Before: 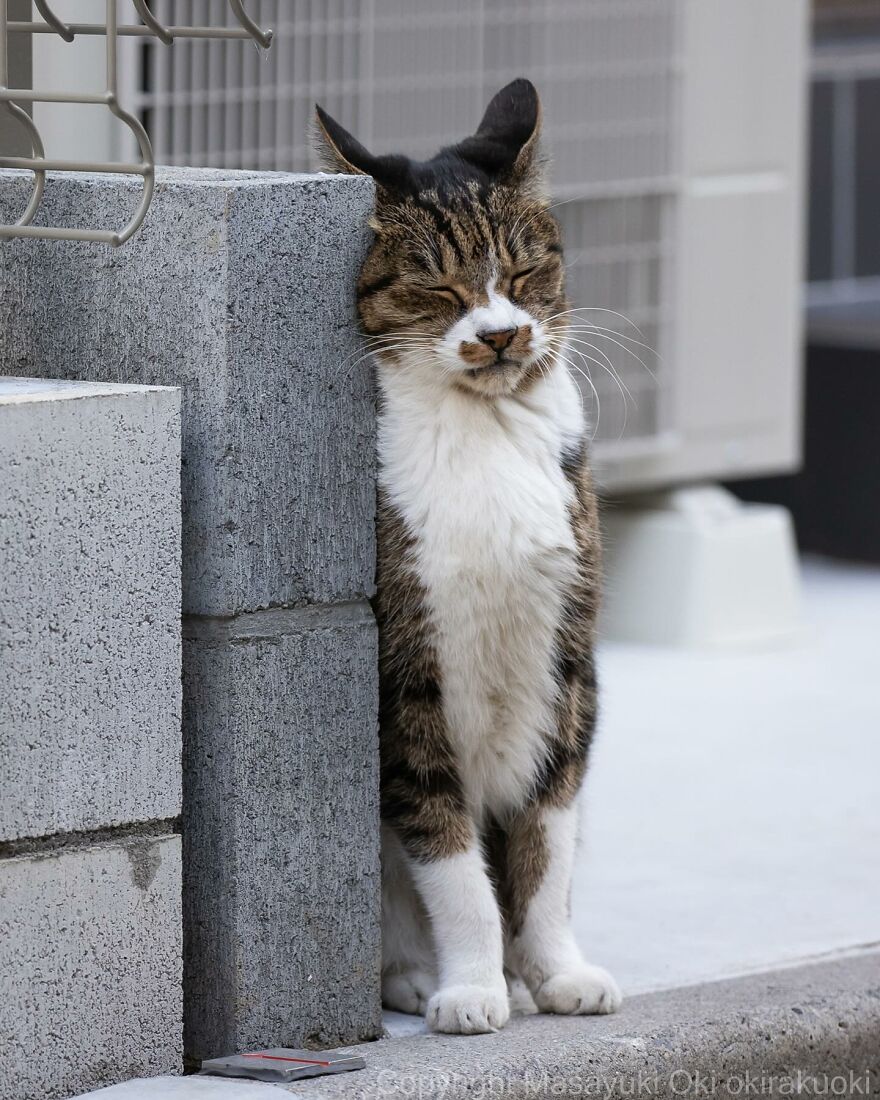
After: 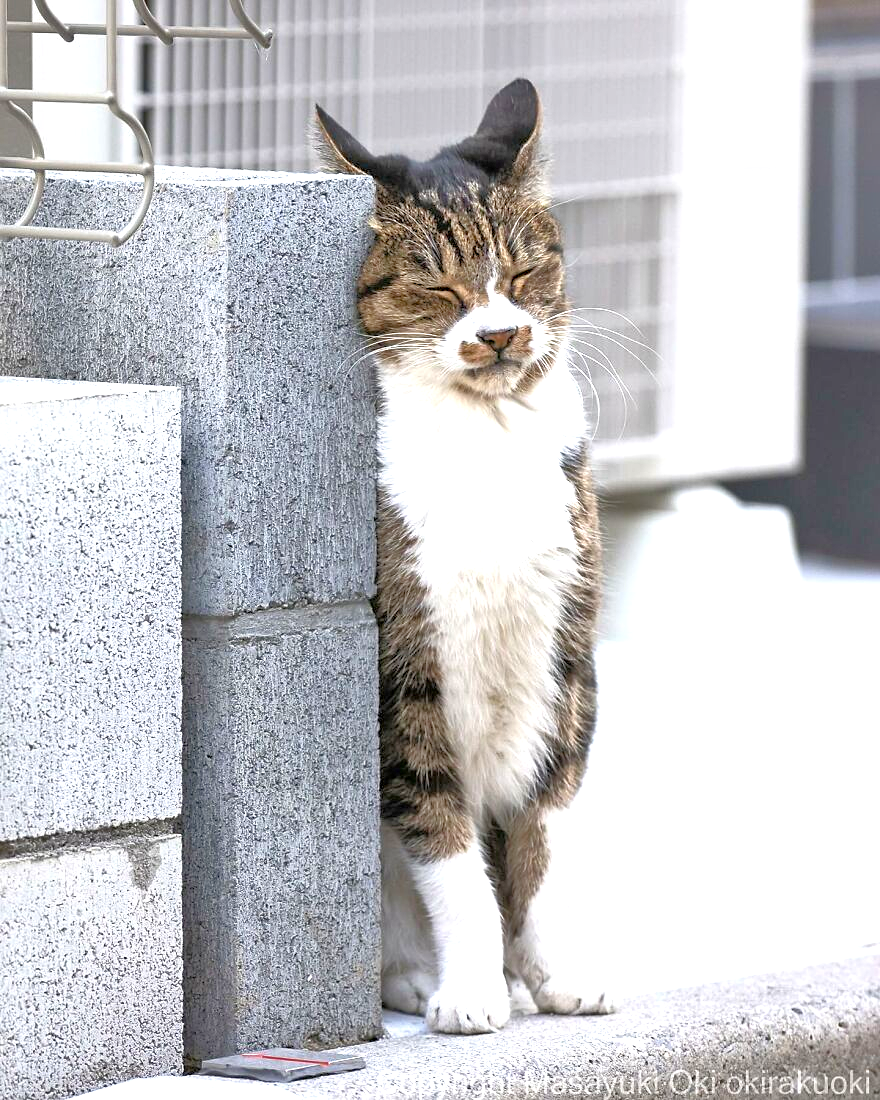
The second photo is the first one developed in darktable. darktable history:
sharpen: amount 0.201
tone equalizer: -7 EV 0.154 EV, -6 EV 0.566 EV, -5 EV 1.17 EV, -4 EV 1.34 EV, -3 EV 1.12 EV, -2 EV 0.6 EV, -1 EV 0.156 EV
exposure: exposure 1.242 EV, compensate exposure bias true, compensate highlight preservation false
